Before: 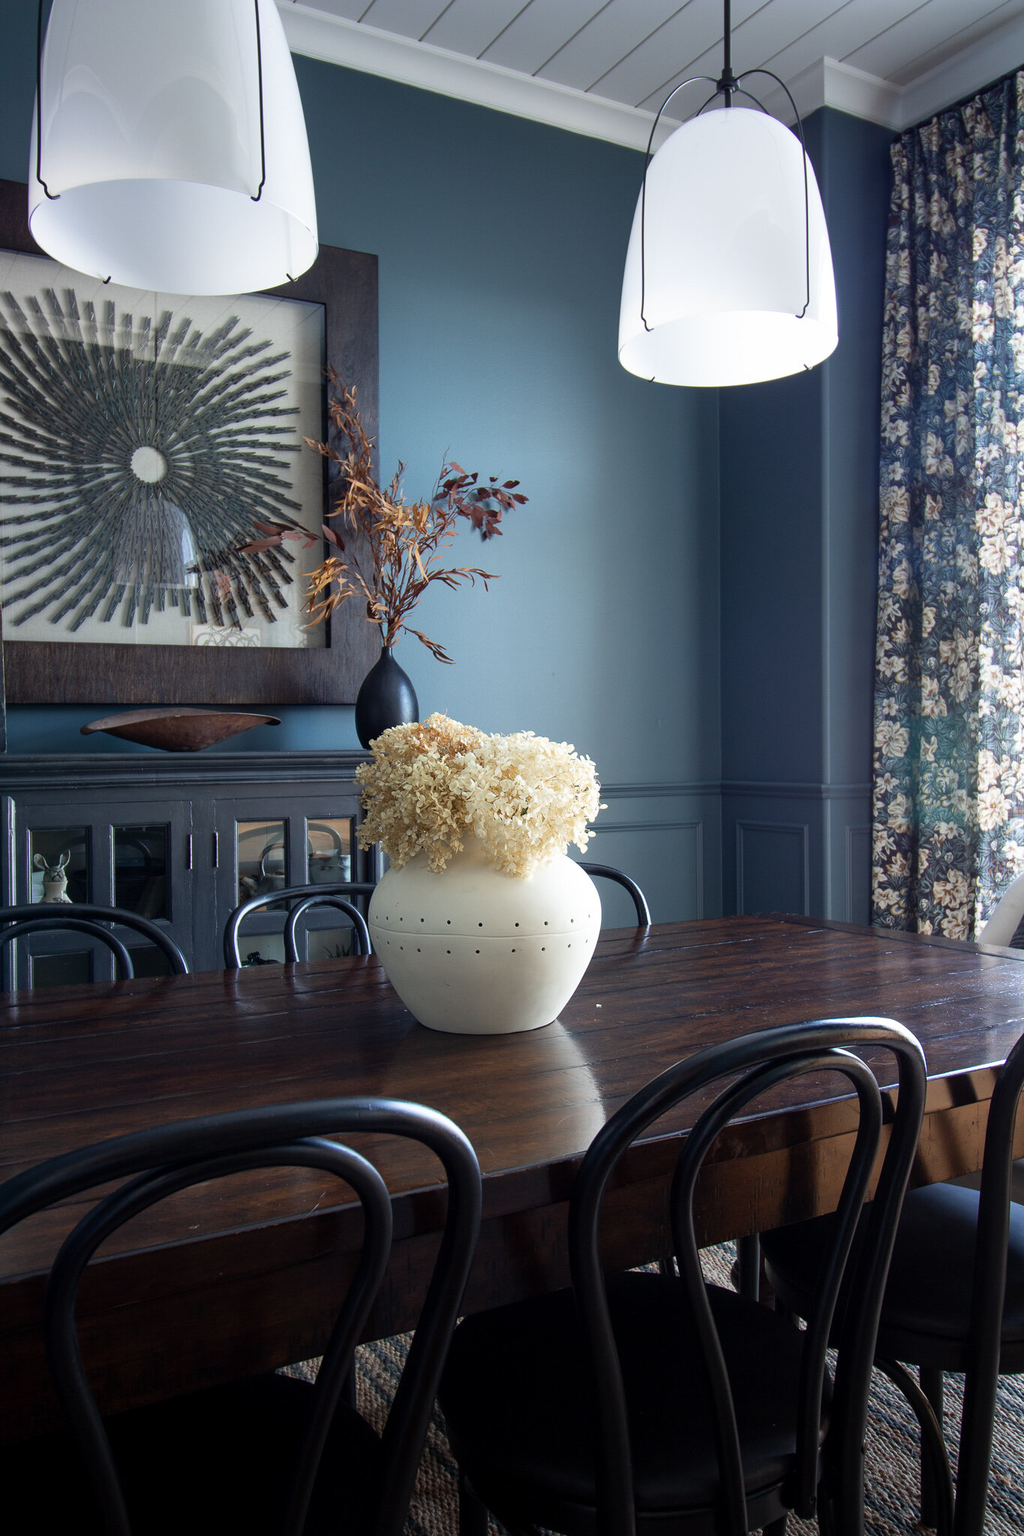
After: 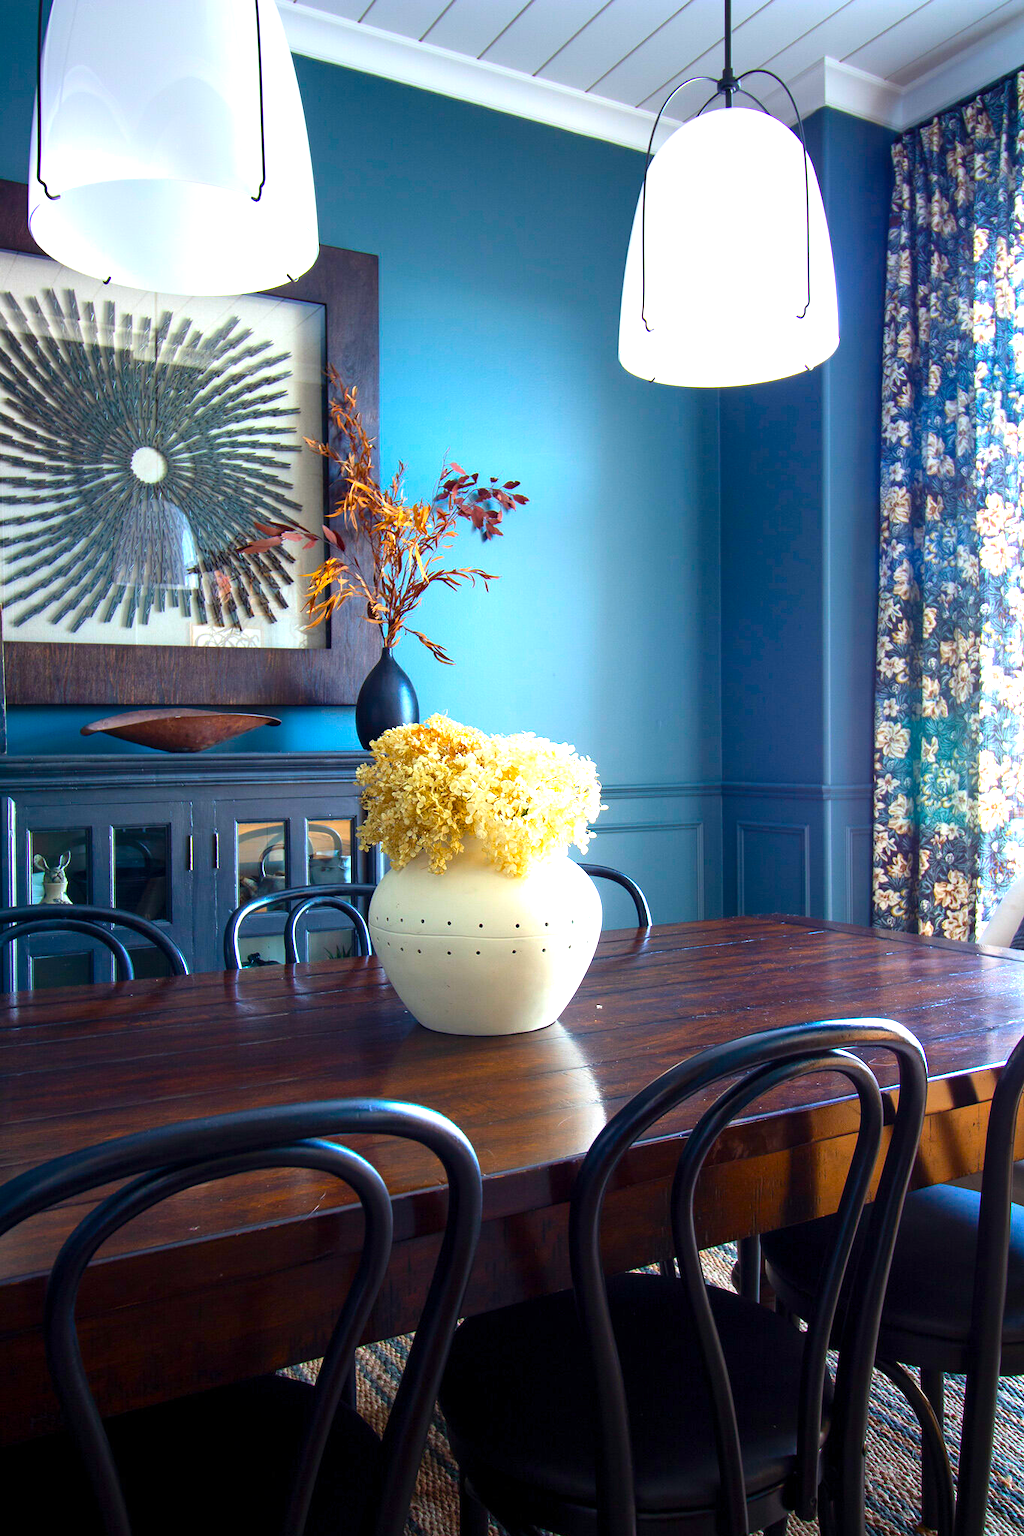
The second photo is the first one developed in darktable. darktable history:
color balance rgb: perceptual saturation grading › global saturation 25.902%, global vibrance 42.672%
contrast brightness saturation: contrast 0.078, saturation 0.197
exposure: exposure 0.941 EV, compensate exposure bias true, compensate highlight preservation false
crop: bottom 0.052%
